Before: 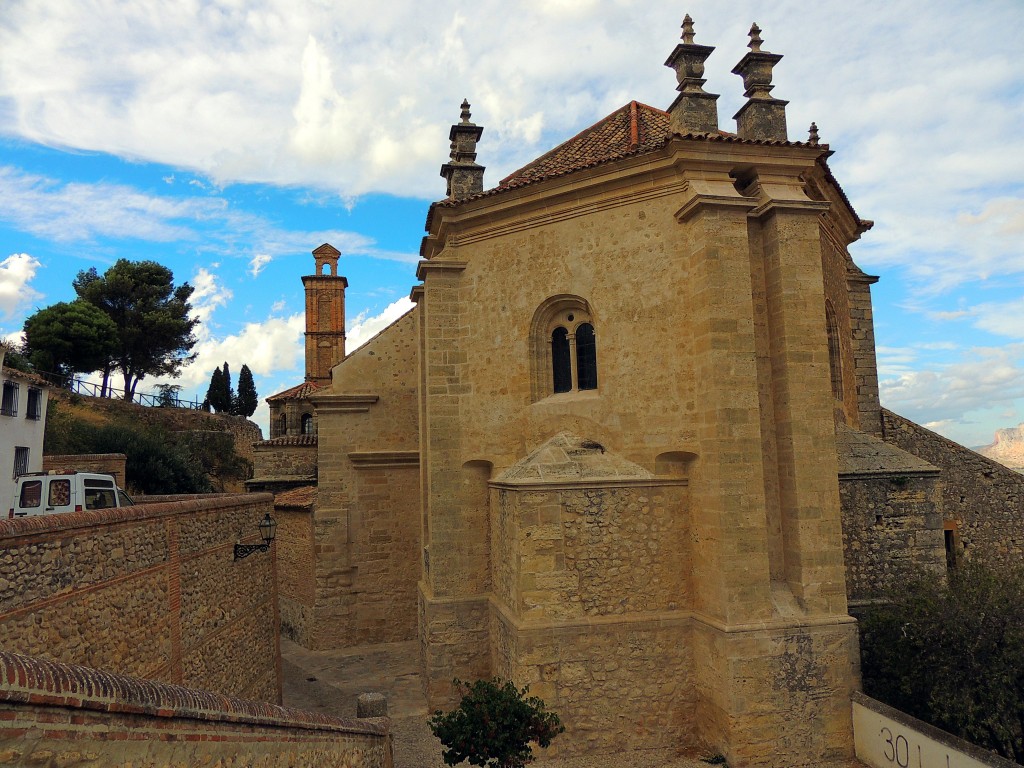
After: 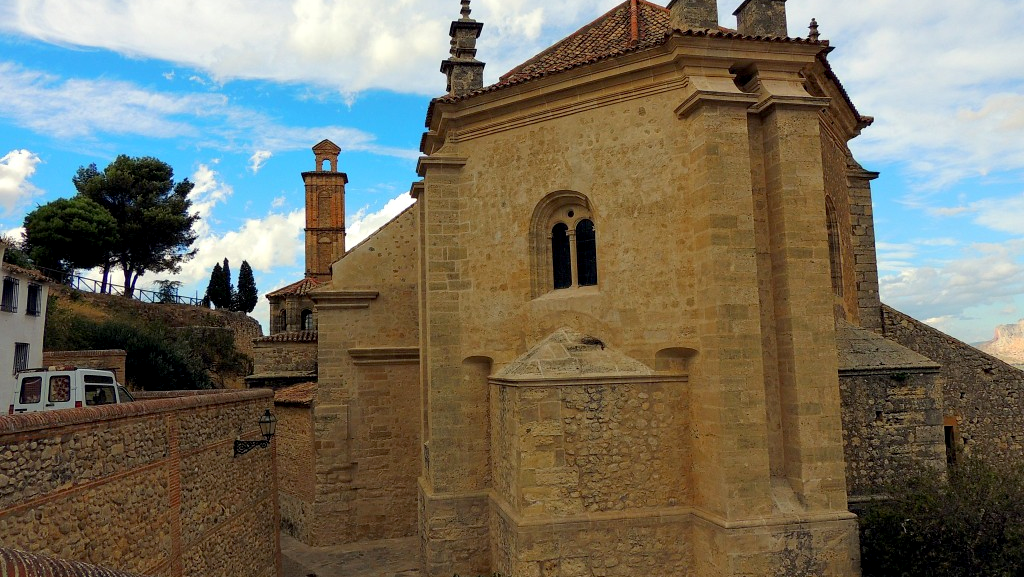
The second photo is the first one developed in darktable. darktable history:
crop: top 13.62%, bottom 11.226%
exposure: black level correction 0.005, exposure 0.017 EV, compensate highlight preservation false
tone equalizer: on, module defaults
